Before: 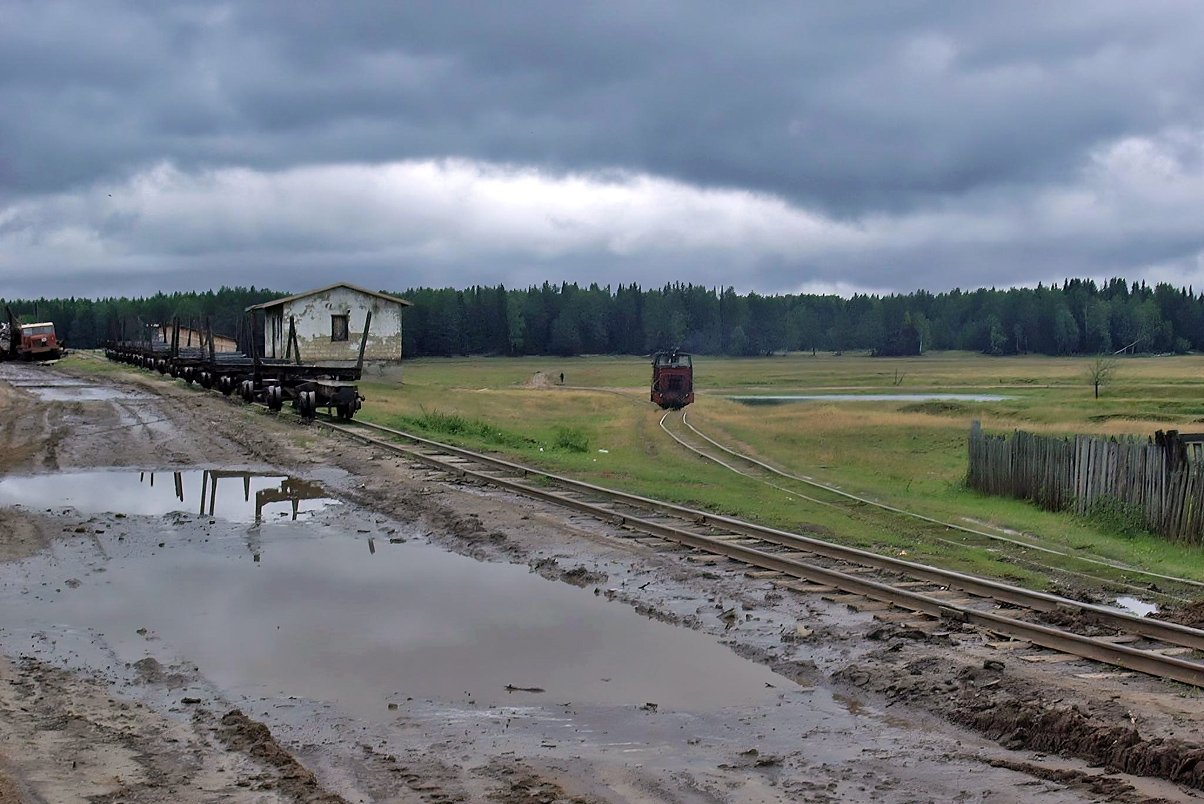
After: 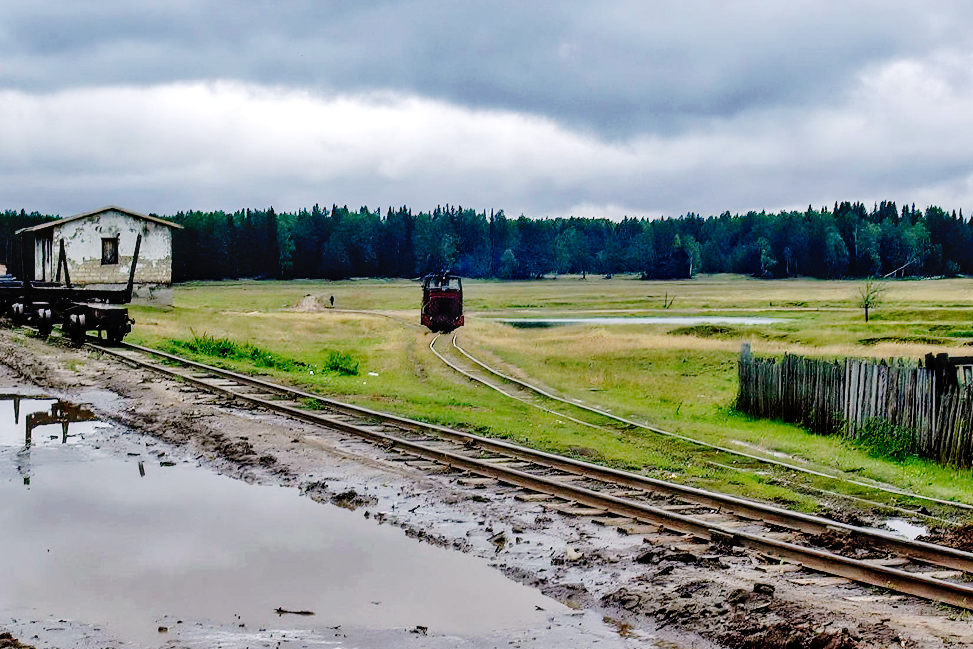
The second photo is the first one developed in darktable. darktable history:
crop: left 19.159%, top 9.58%, bottom 9.58%
base curve: curves: ch0 [(0, 0) (0.036, 0.01) (0.123, 0.254) (0.258, 0.504) (0.507, 0.748) (1, 1)], preserve colors none
local contrast: on, module defaults
